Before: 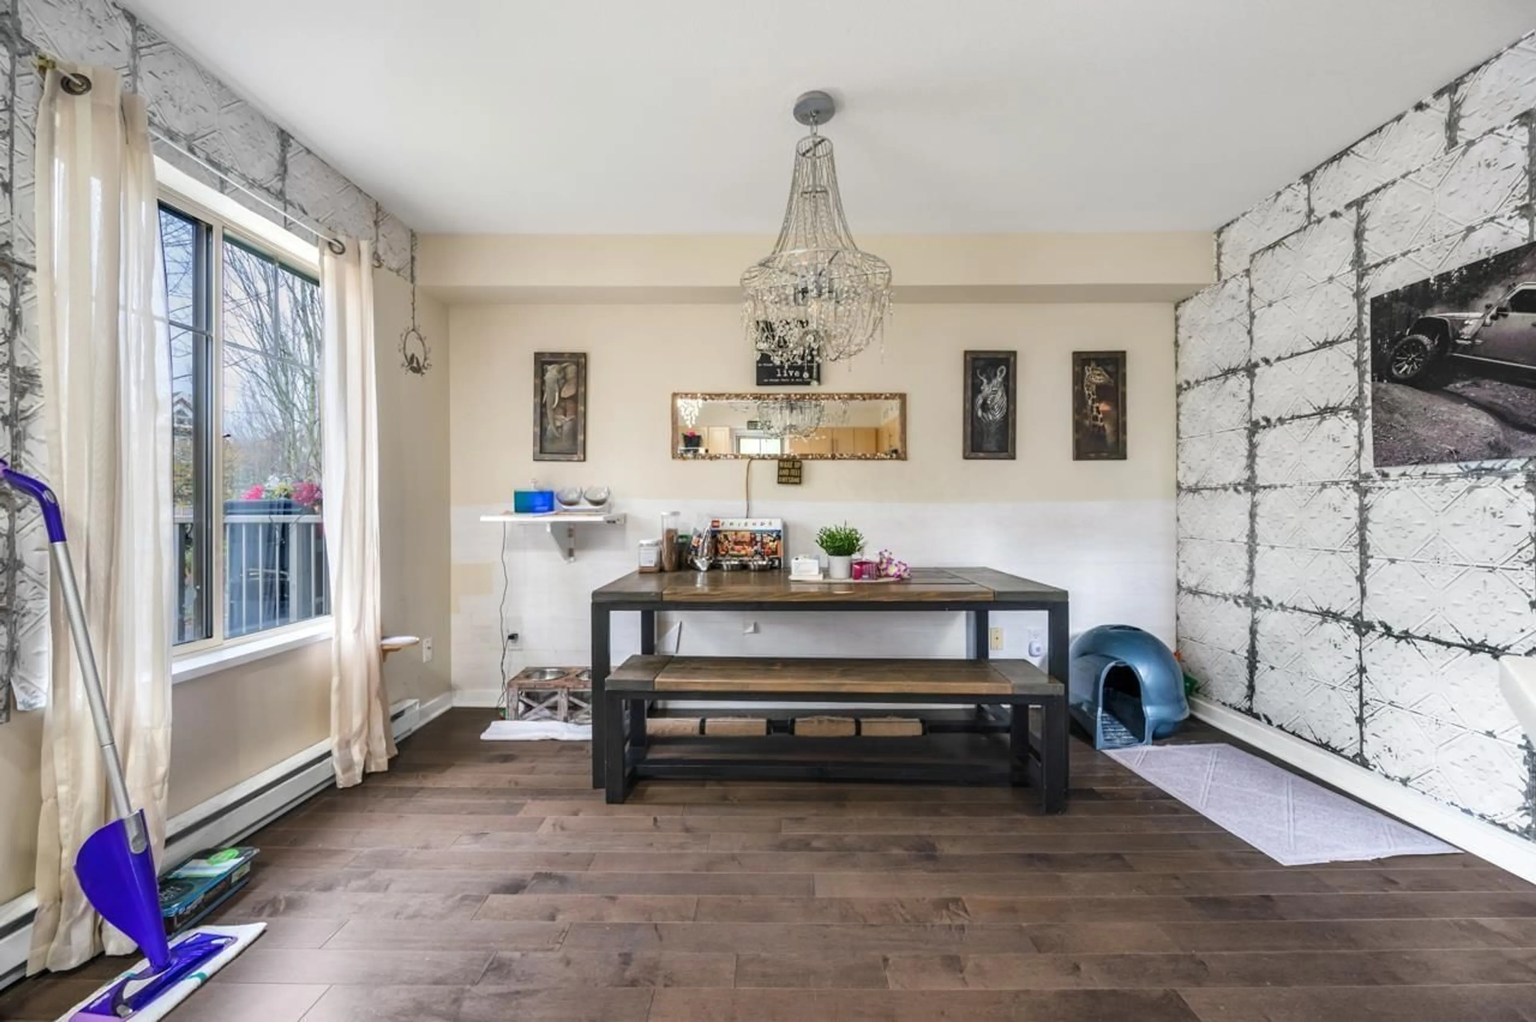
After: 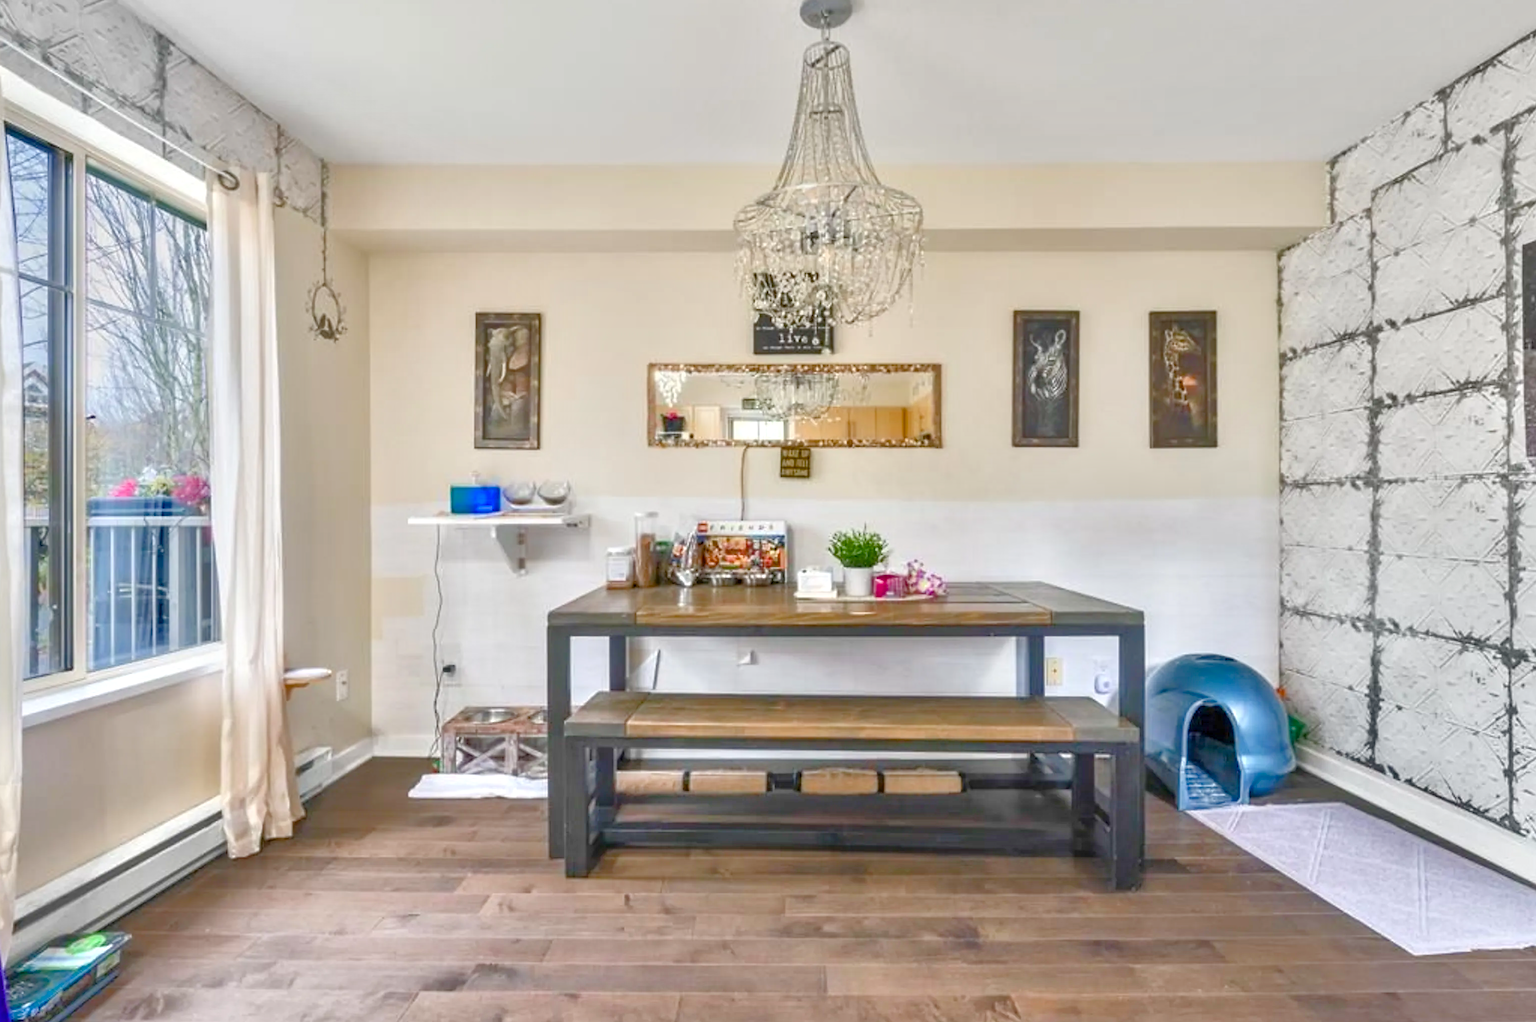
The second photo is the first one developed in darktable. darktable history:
crop and rotate: left 10.071%, top 10.071%, right 10.02%, bottom 10.02%
sharpen: radius 1.458, amount 0.398, threshold 1.271
tone equalizer: -8 EV 2 EV, -7 EV 2 EV, -6 EV 2 EV, -5 EV 2 EV, -4 EV 2 EV, -3 EV 1.5 EV, -2 EV 1 EV, -1 EV 0.5 EV
color balance rgb: perceptual saturation grading › global saturation 20%, perceptual saturation grading › highlights -25%, perceptual saturation grading › shadows 50%
